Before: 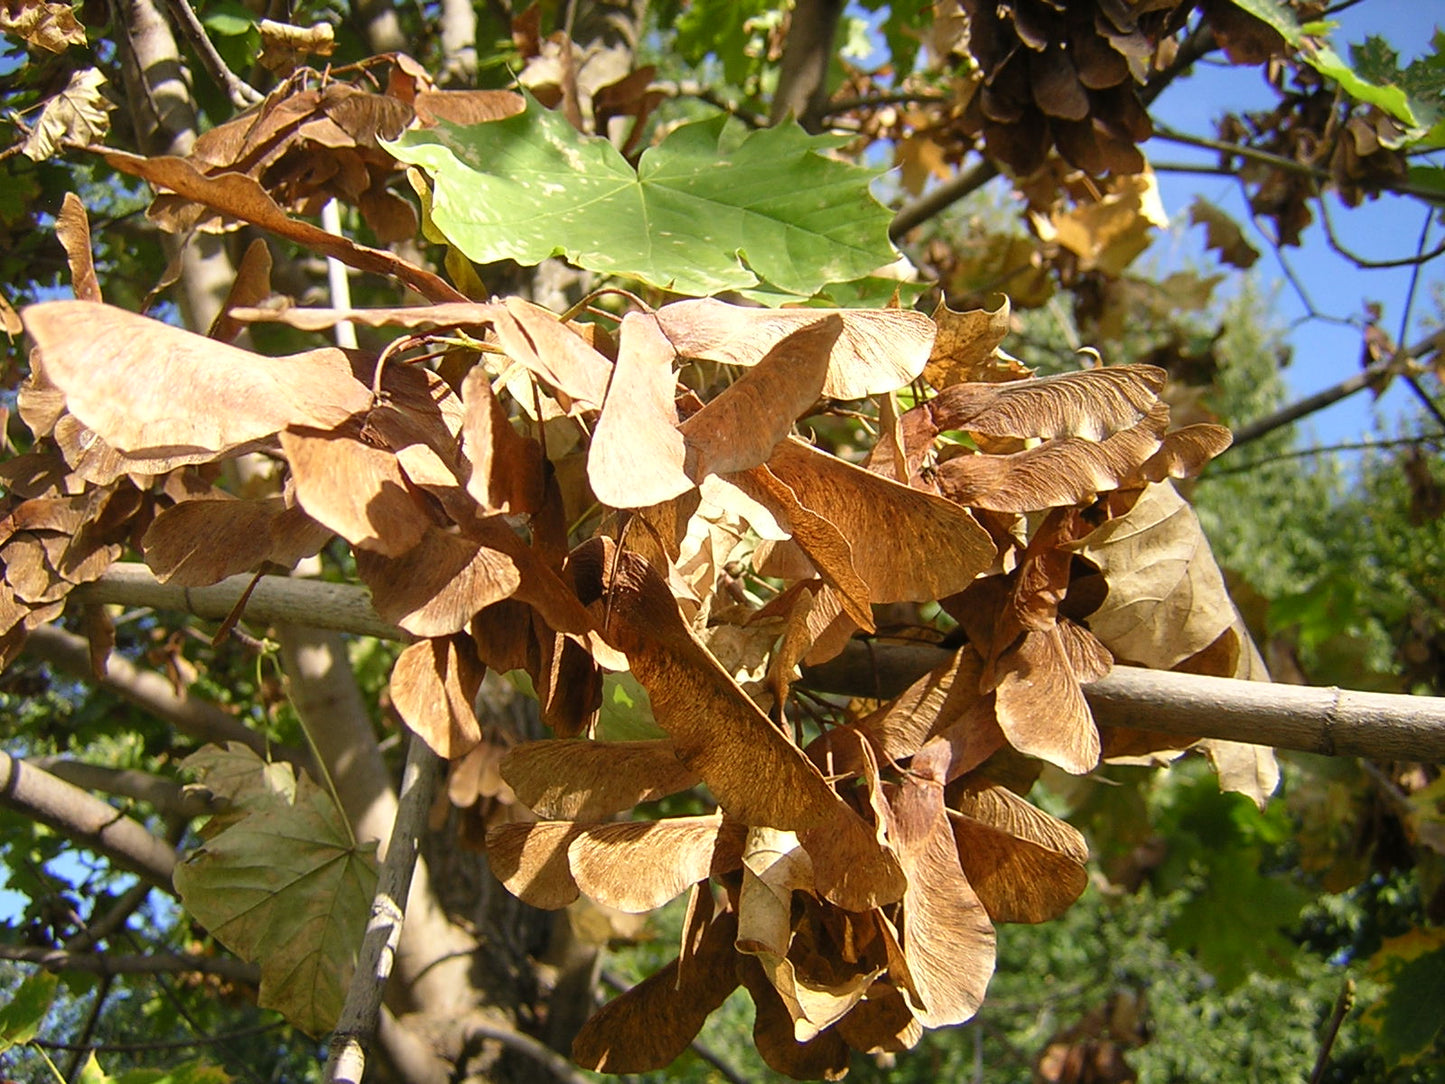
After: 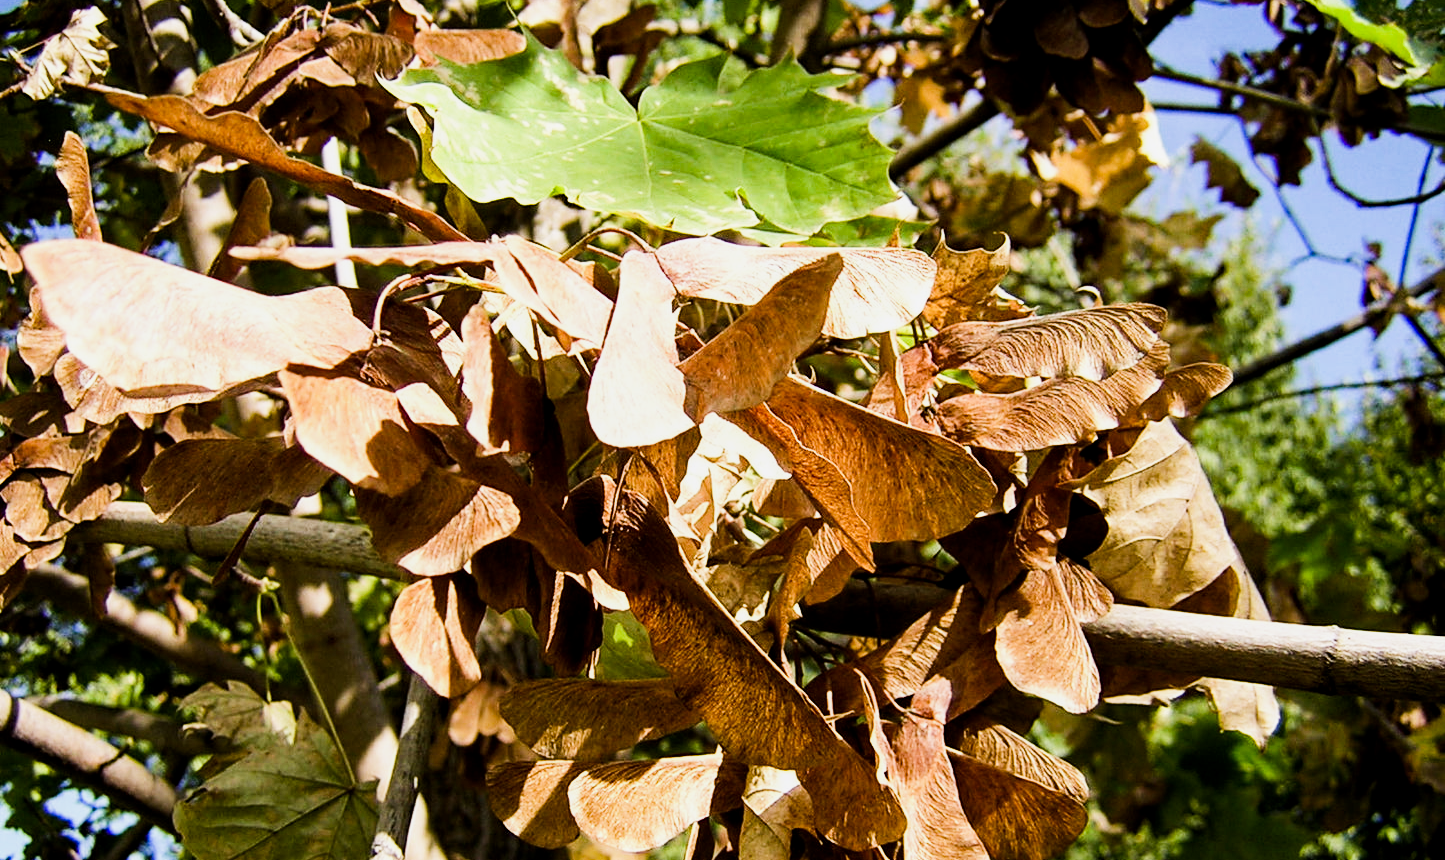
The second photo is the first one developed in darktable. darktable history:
tone equalizer: -8 EV -0.75 EV, -7 EV -0.7 EV, -6 EV -0.6 EV, -5 EV -0.4 EV, -3 EV 0.4 EV, -2 EV 0.6 EV, -1 EV 0.7 EV, +0 EV 0.75 EV, edges refinement/feathering 500, mask exposure compensation -1.57 EV, preserve details no
sigmoid: contrast 1.54, target black 0
local contrast: highlights 100%, shadows 100%, detail 120%, midtone range 0.2
crop and rotate: top 5.667%, bottom 14.937%
haze removal: strength 0.29, distance 0.25, compatibility mode true, adaptive false
